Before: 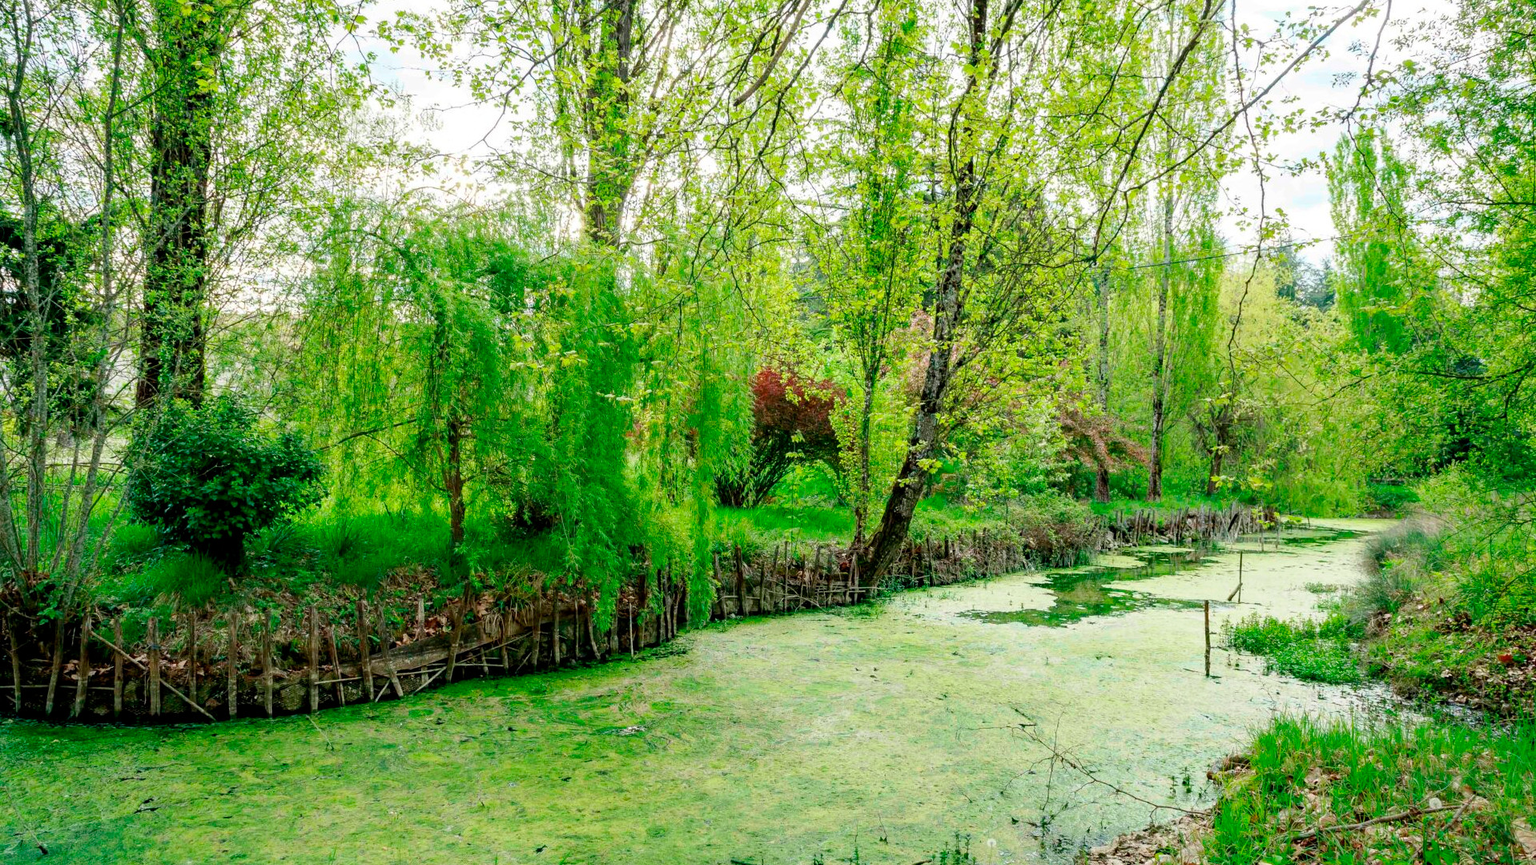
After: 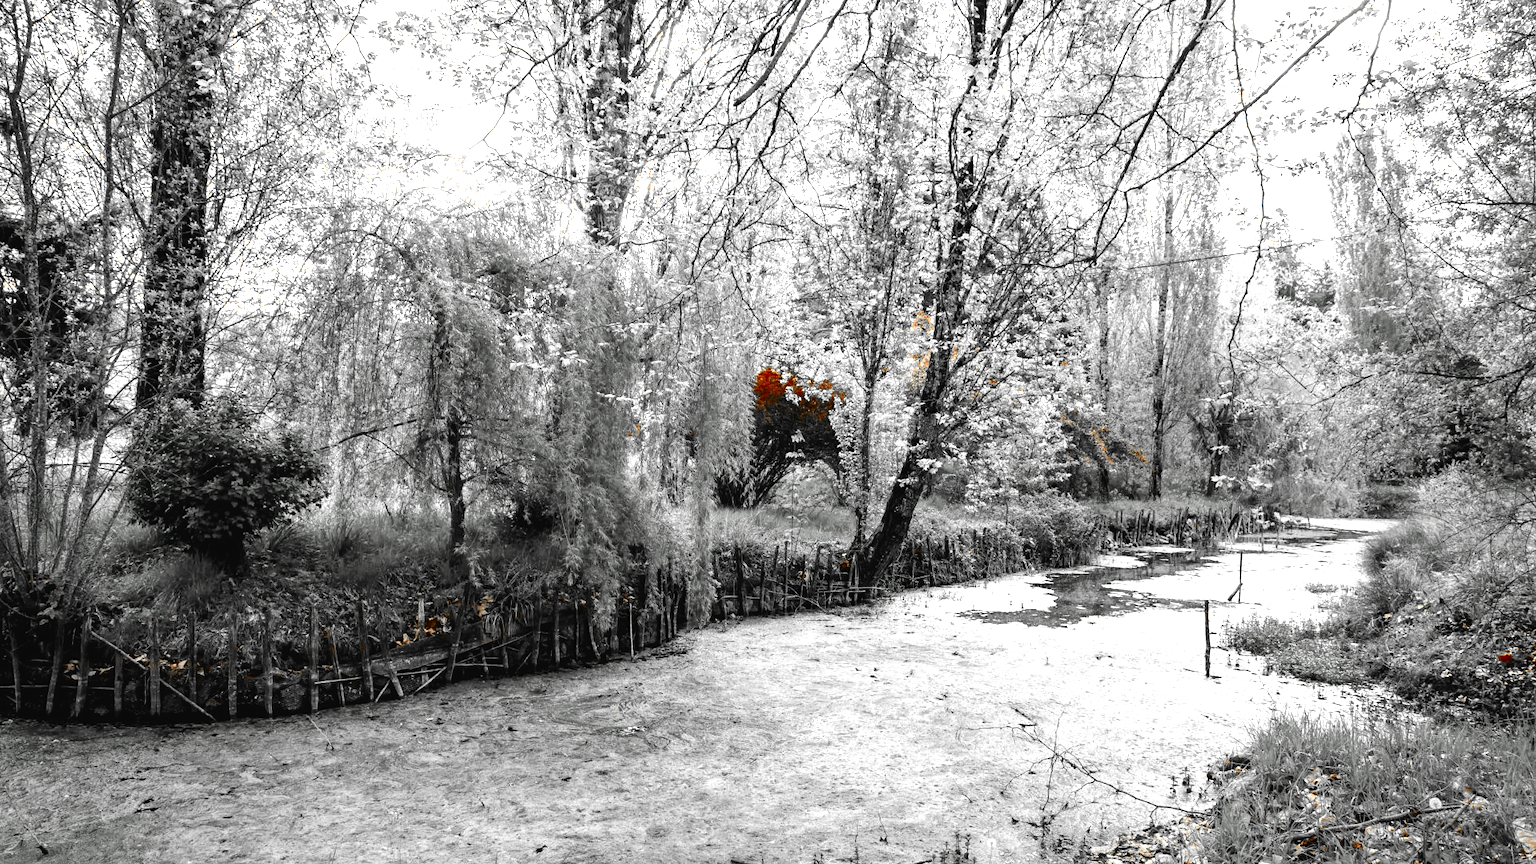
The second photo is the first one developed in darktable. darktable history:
contrast brightness saturation: contrast 0.1, brightness 0.02, saturation 0.02
color balance: mode lift, gamma, gain (sRGB), lift [1.014, 0.966, 0.918, 0.87], gamma [0.86, 0.734, 0.918, 0.976], gain [1.063, 1.13, 1.063, 0.86]
exposure: black level correction -0.015, compensate highlight preservation false
color zones: curves: ch0 [(0, 0.497) (0.096, 0.361) (0.221, 0.538) (0.429, 0.5) (0.571, 0.5) (0.714, 0.5) (0.857, 0.5) (1, 0.497)]; ch1 [(0, 0.5) (0.143, 0.5) (0.257, -0.002) (0.429, 0.04) (0.571, -0.001) (0.714, -0.015) (0.857, 0.024) (1, 0.5)]
